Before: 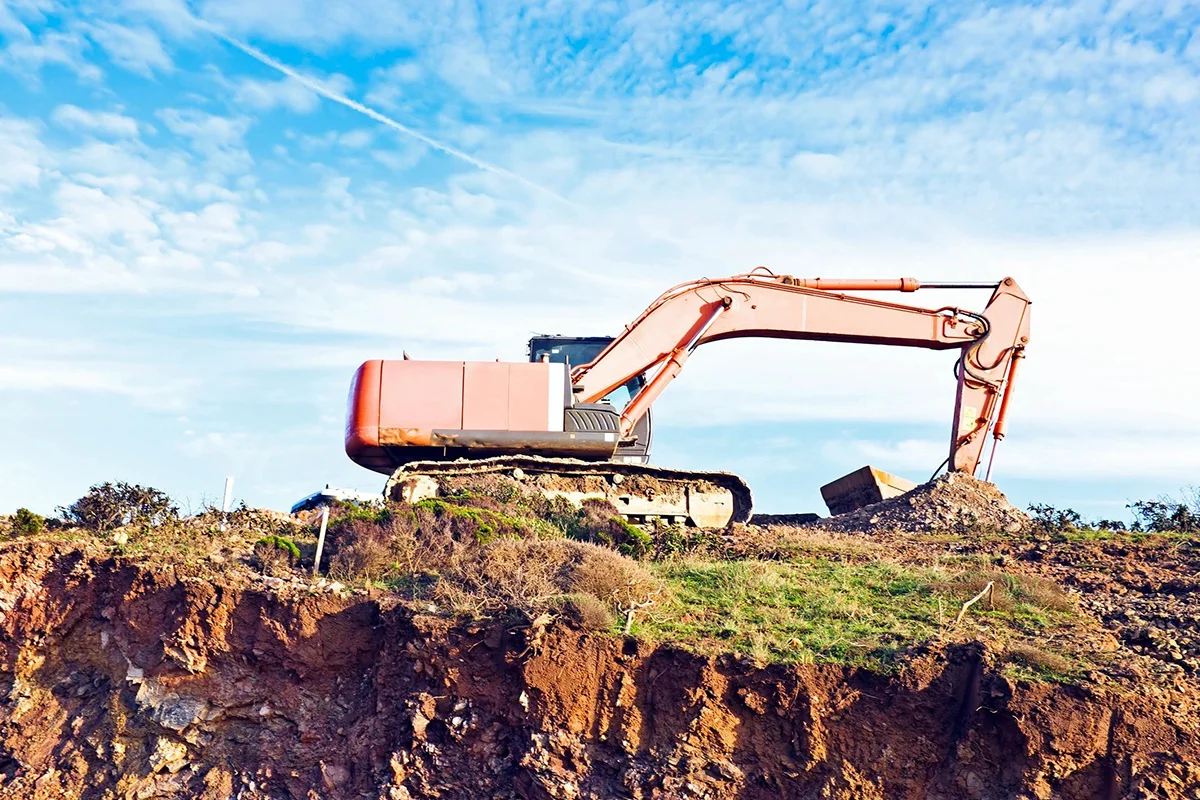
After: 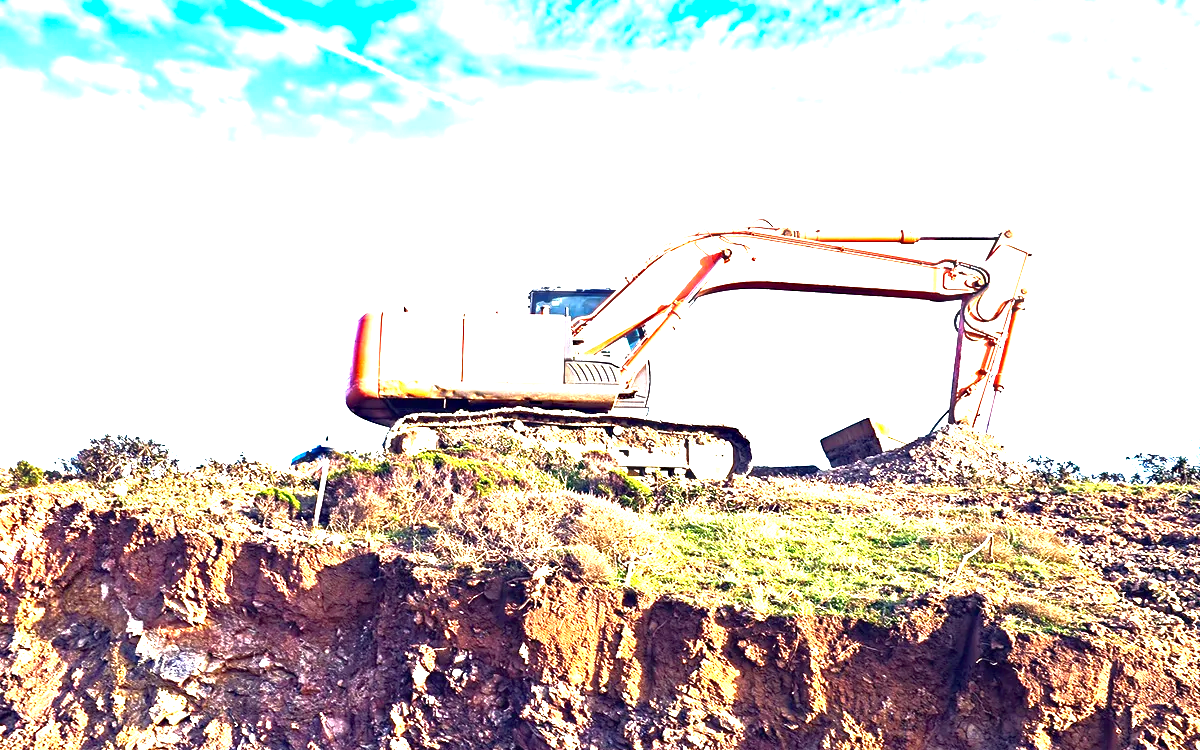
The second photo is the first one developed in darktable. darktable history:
tone equalizer: -8 EV 0.001 EV, -7 EV -0.002 EV, -6 EV 0.004 EV, -5 EV -0.034 EV, -4 EV -0.129 EV, -3 EV -0.164 EV, -2 EV 0.267 EV, -1 EV 0.722 EV, +0 EV 0.477 EV, edges refinement/feathering 500, mask exposure compensation -1.57 EV, preserve details no
exposure: black level correction 0, exposure 1.459 EV, compensate highlight preservation false
haze removal: compatibility mode true, adaptive false
crop and rotate: top 6.196%
